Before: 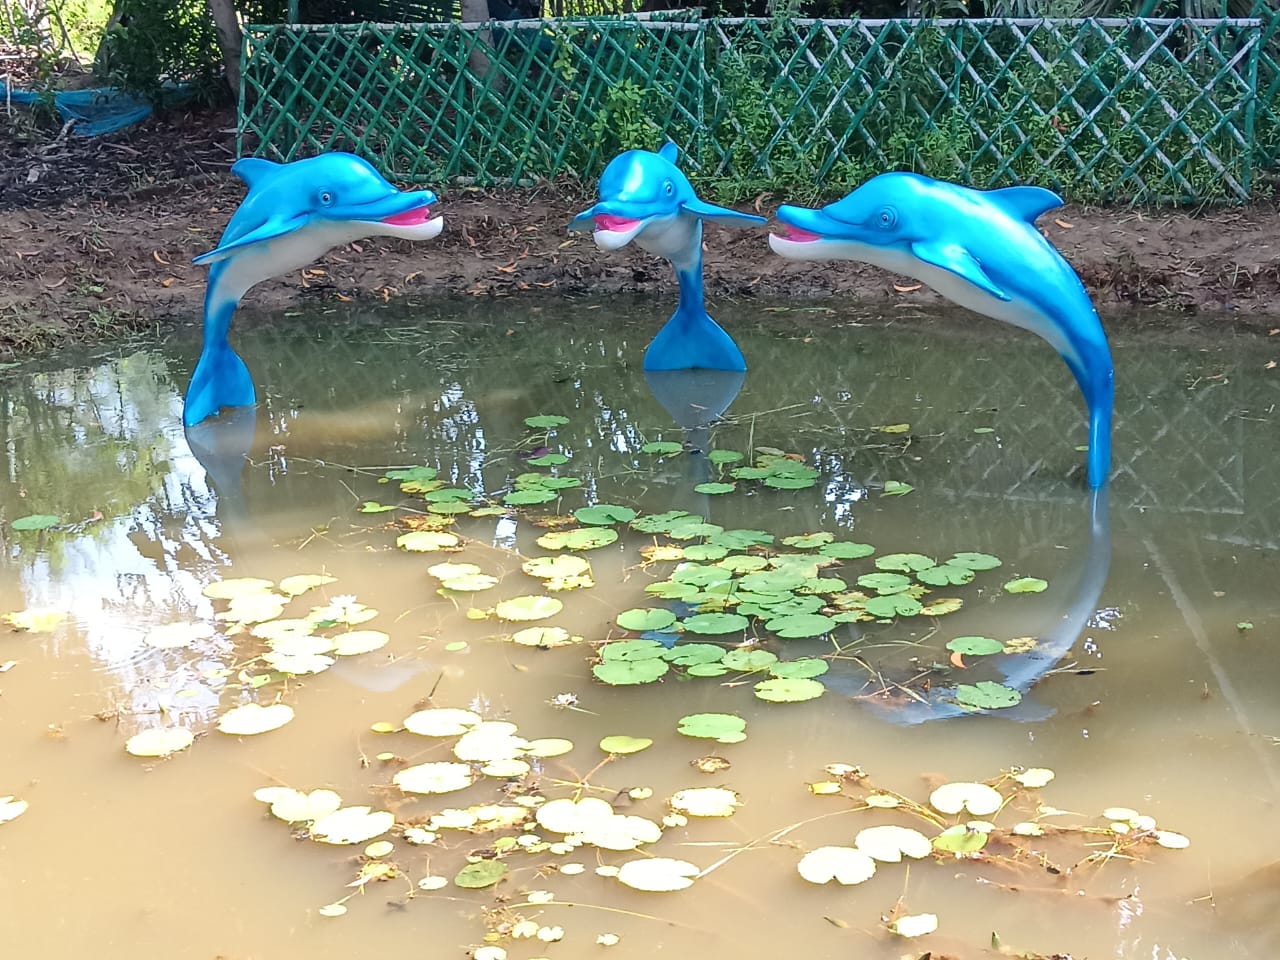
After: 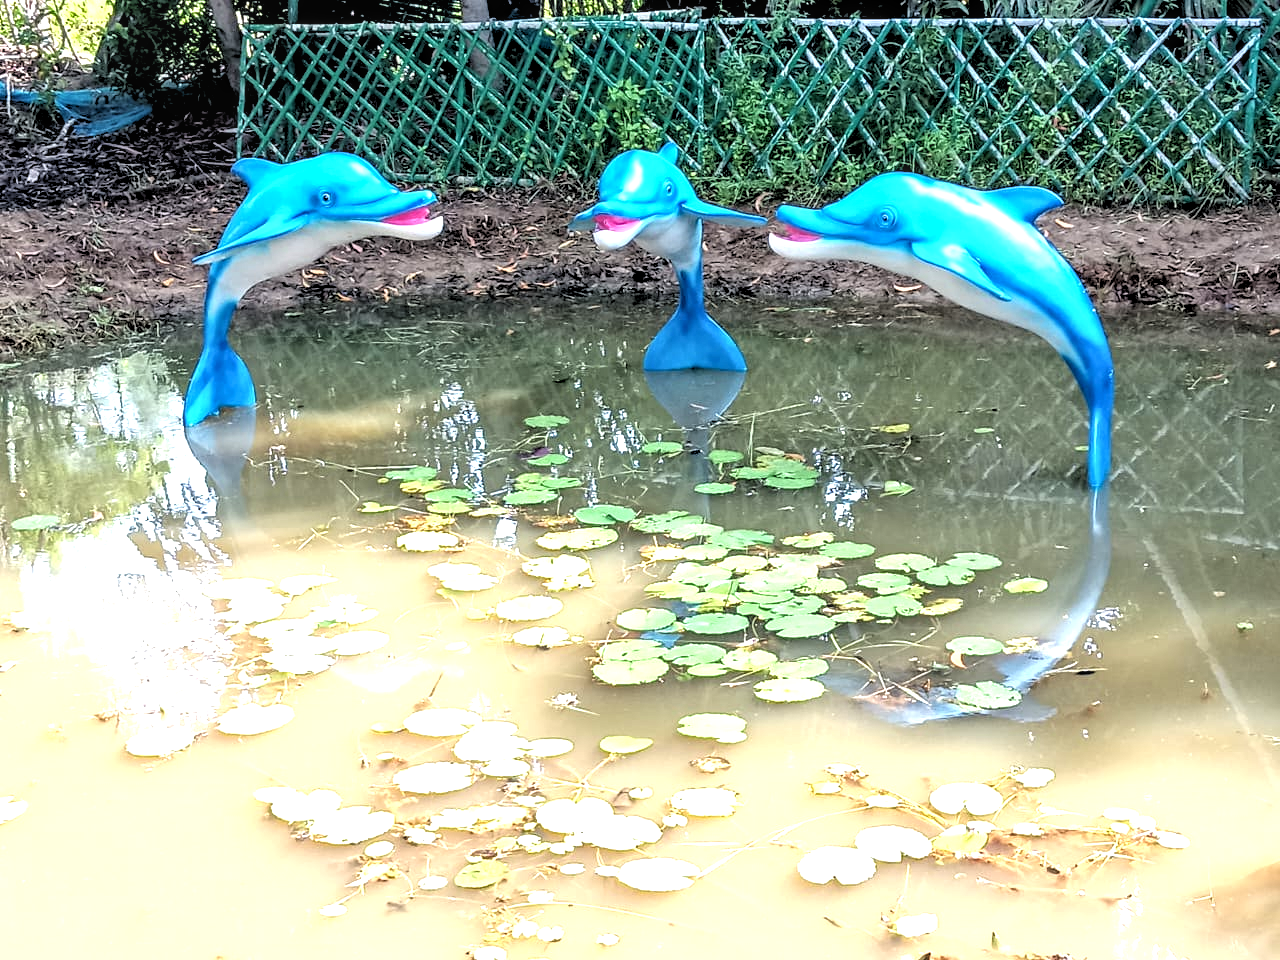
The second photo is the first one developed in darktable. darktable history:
local contrast: on, module defaults
exposure: exposure 0.785 EV, compensate highlight preservation false
rgb levels: levels [[0.034, 0.472, 0.904], [0, 0.5, 1], [0, 0.5, 1]]
